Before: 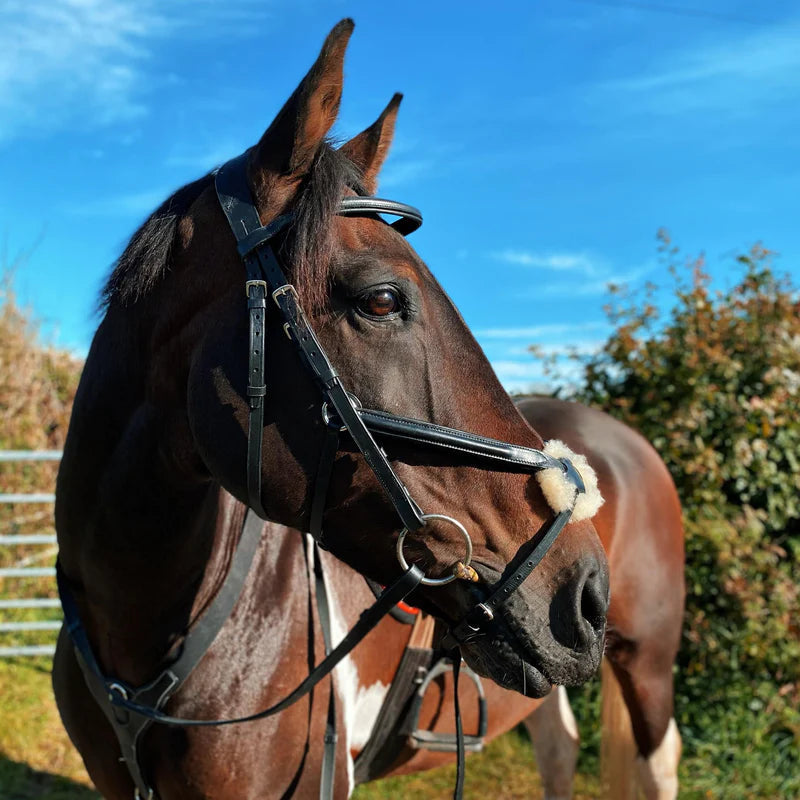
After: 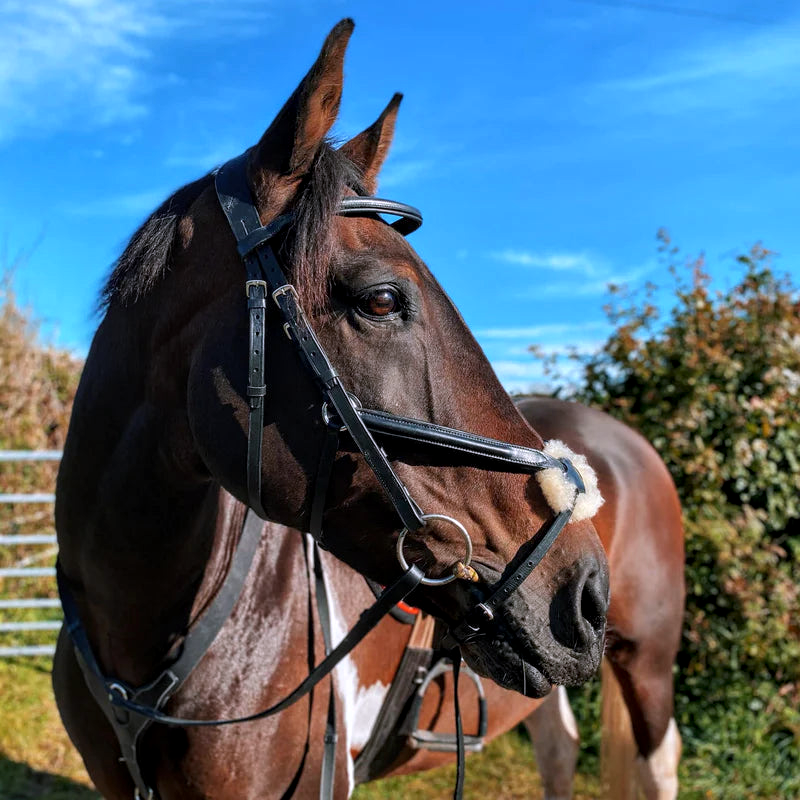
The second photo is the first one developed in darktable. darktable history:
local contrast: on, module defaults
white balance: red 1.004, blue 1.096
